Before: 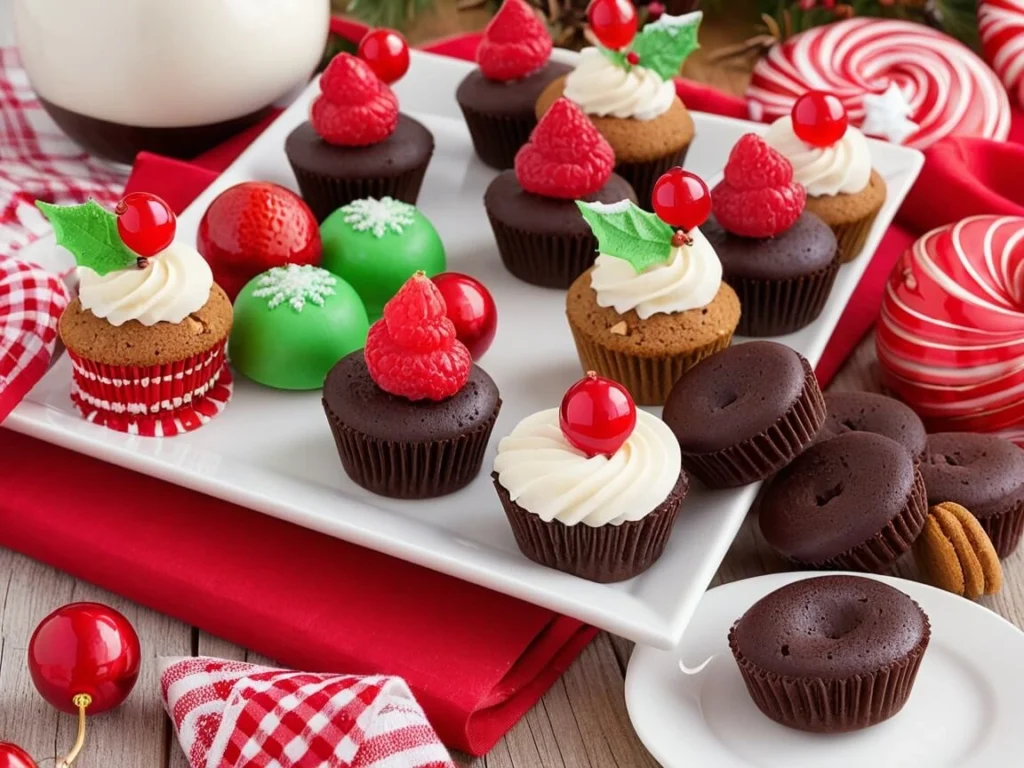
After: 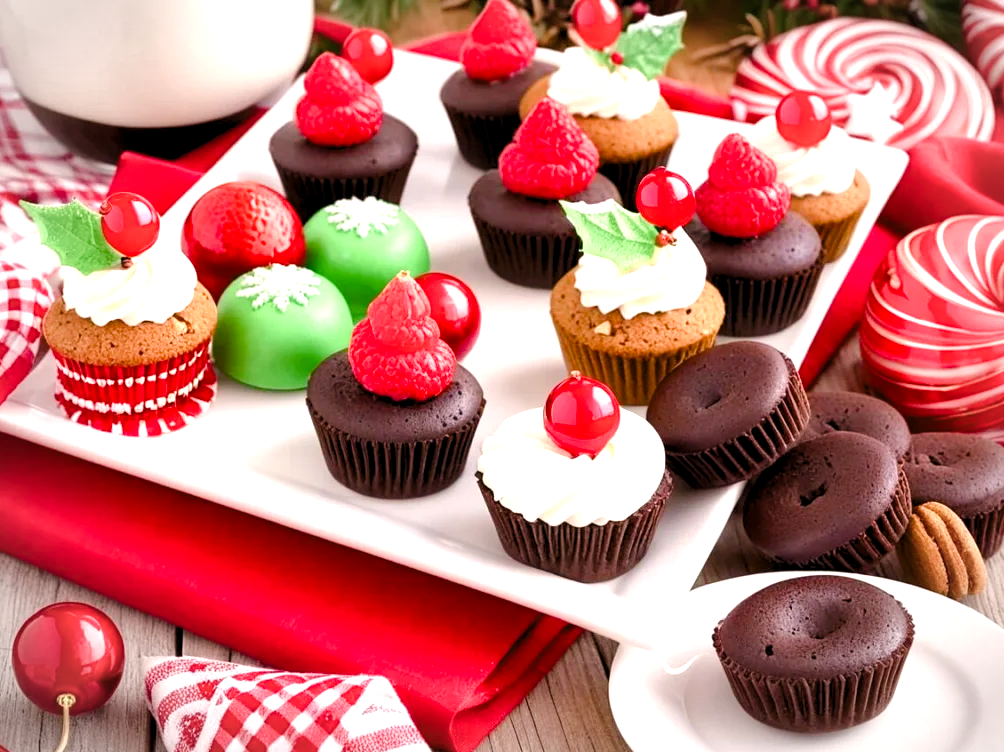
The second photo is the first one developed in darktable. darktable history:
color balance rgb: highlights gain › chroma 2.38%, highlights gain › hue 35.02°, perceptual saturation grading › global saturation 20%, perceptual saturation grading › highlights -49.316%, perceptual saturation grading › shadows 25.664%, perceptual brilliance grading › mid-tones 10.159%, perceptual brilliance grading › shadows 14.583%, global vibrance 15.083%
tone equalizer: -8 EV -0.557 EV
exposure: black level correction 0, exposure 0.7 EV, compensate exposure bias true, compensate highlight preservation false
vignetting: brightness -0.452, saturation -0.306, automatic ratio true
levels: levels [0.062, 0.494, 0.925]
crop: left 1.645%, right 0.267%, bottom 2.063%
